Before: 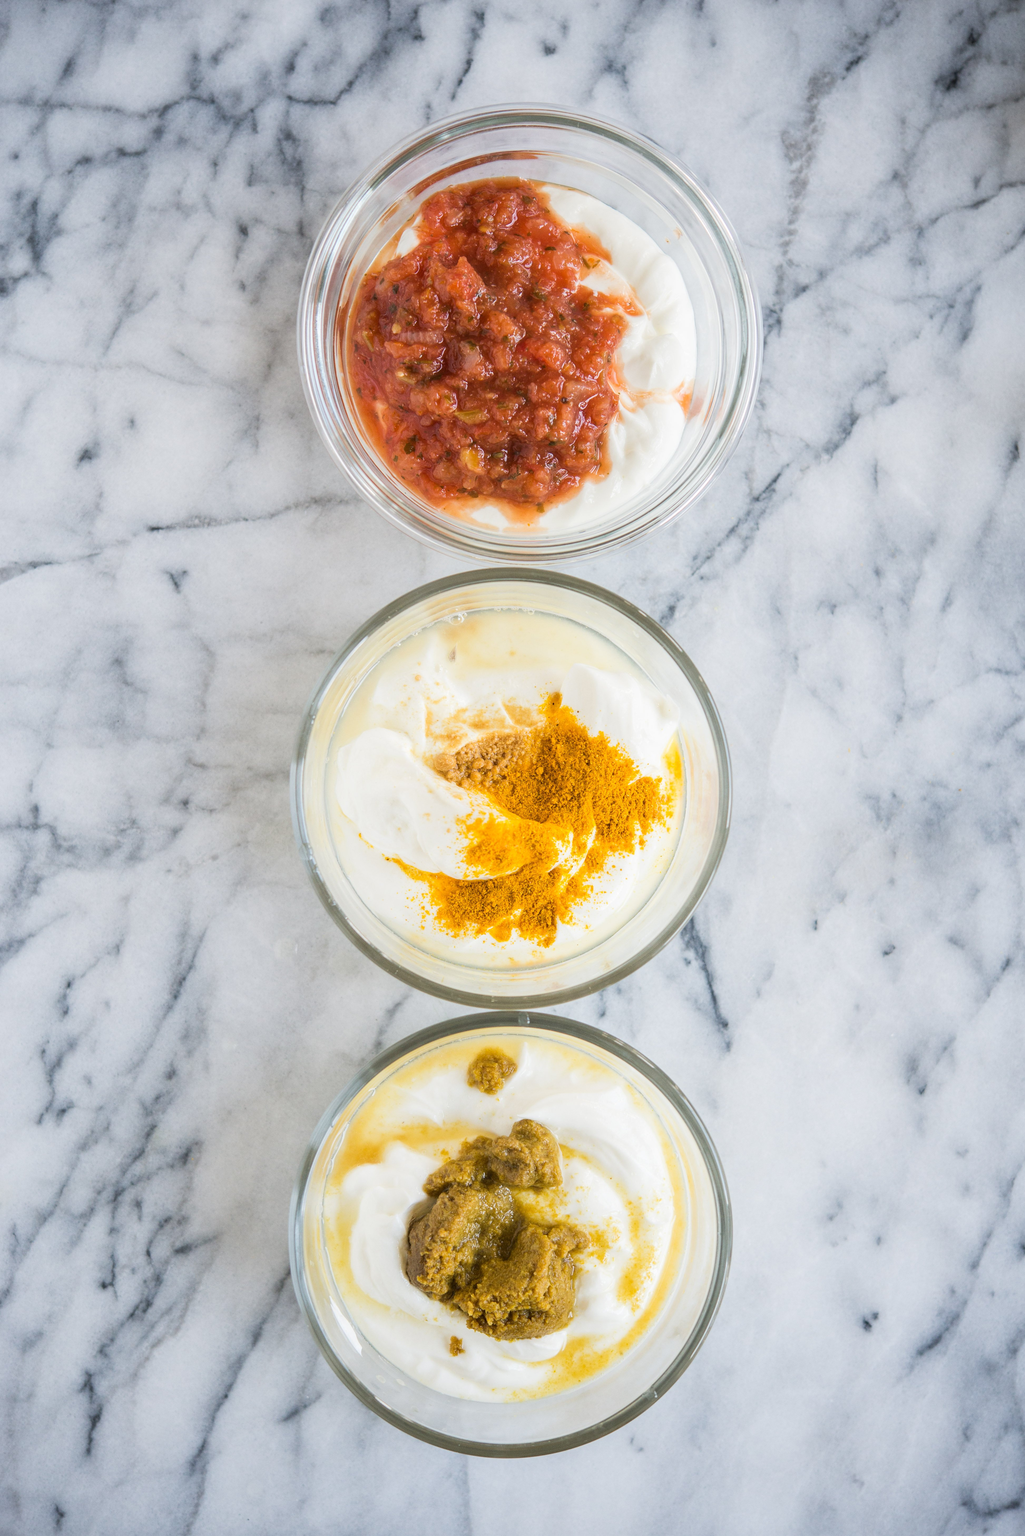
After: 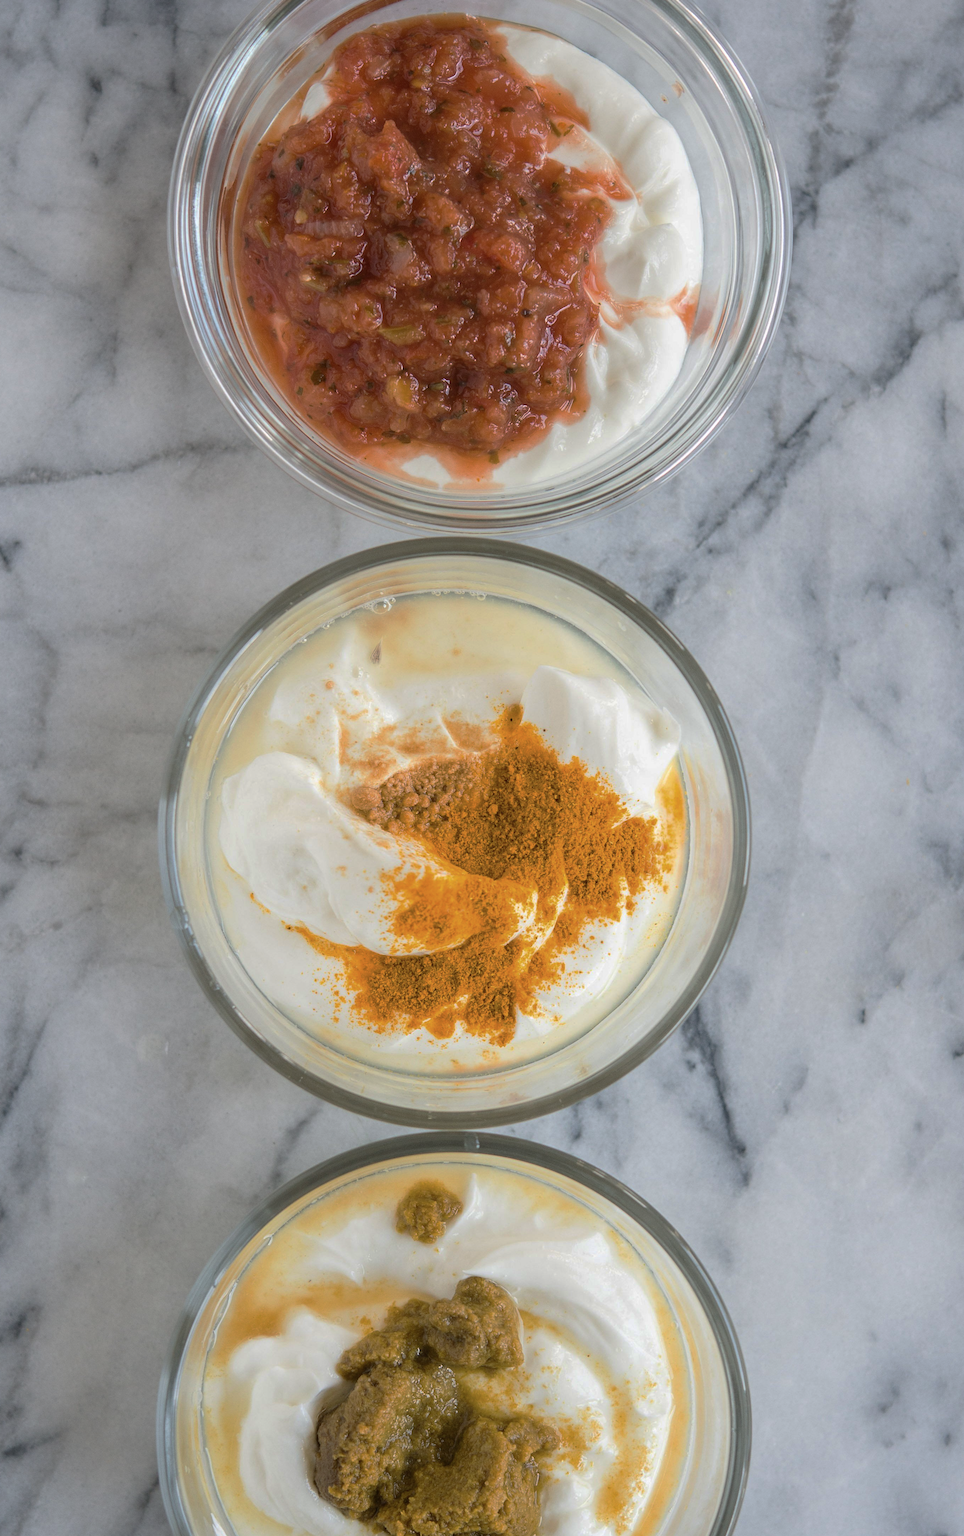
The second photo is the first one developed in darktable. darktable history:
crop and rotate: left 16.819%, top 10.91%, right 13.014%, bottom 14.469%
contrast brightness saturation: saturation -0.096
sharpen: radius 5.279, amount 0.311, threshold 26.631
base curve: curves: ch0 [(0, 0) (0.826, 0.587) (1, 1)], preserve colors none
